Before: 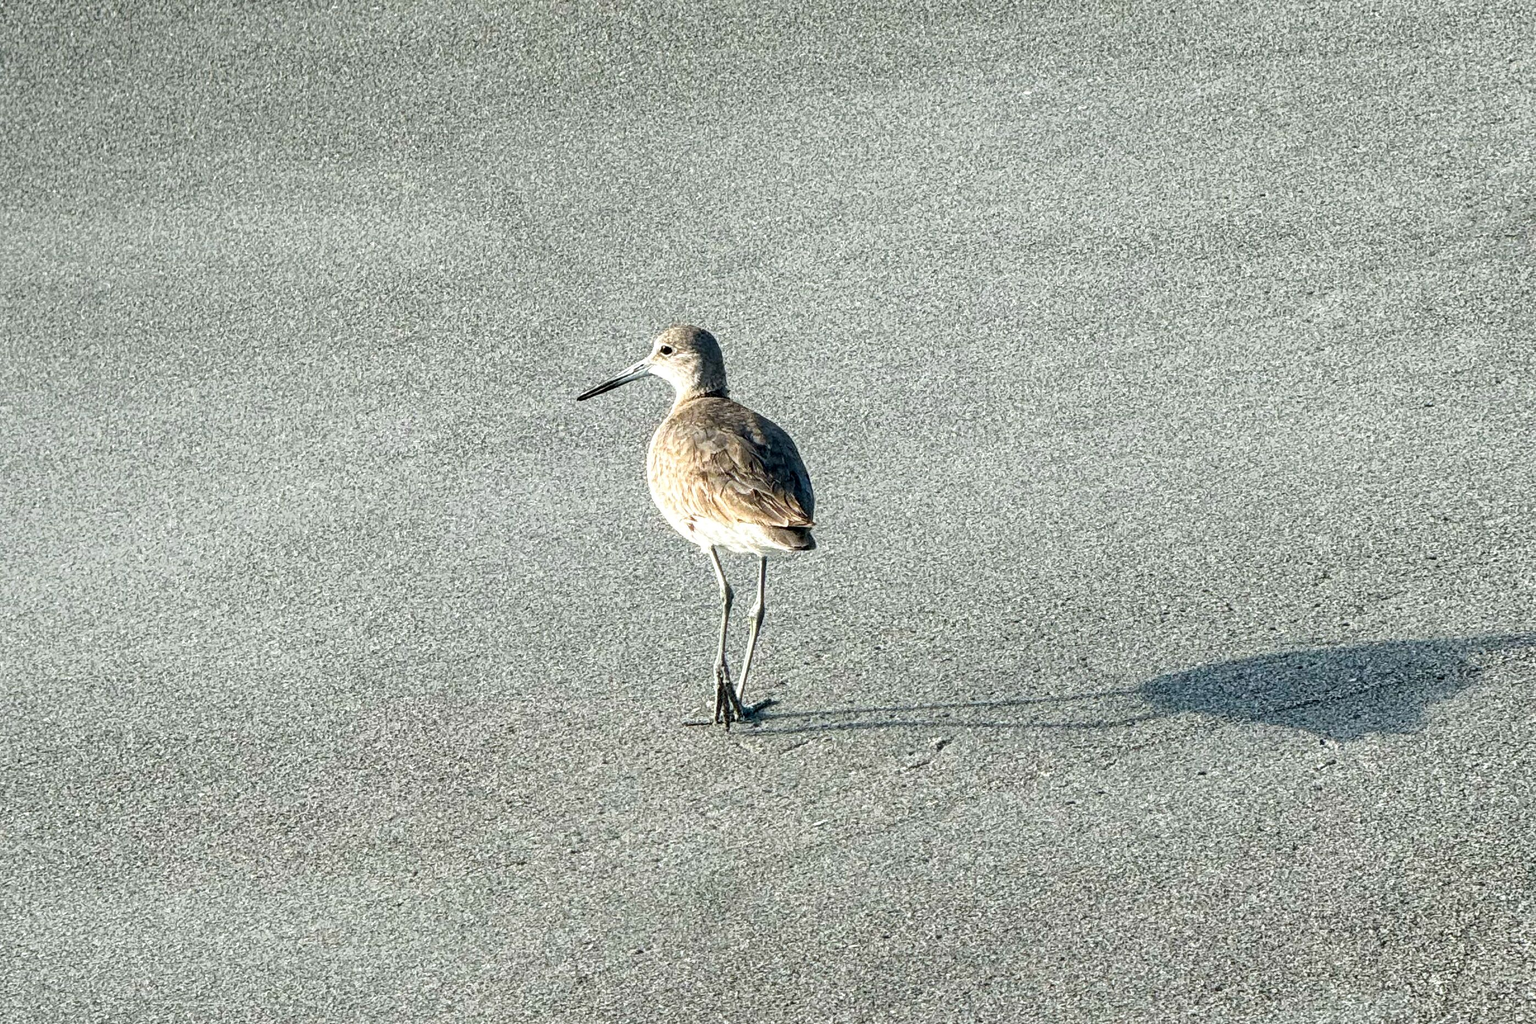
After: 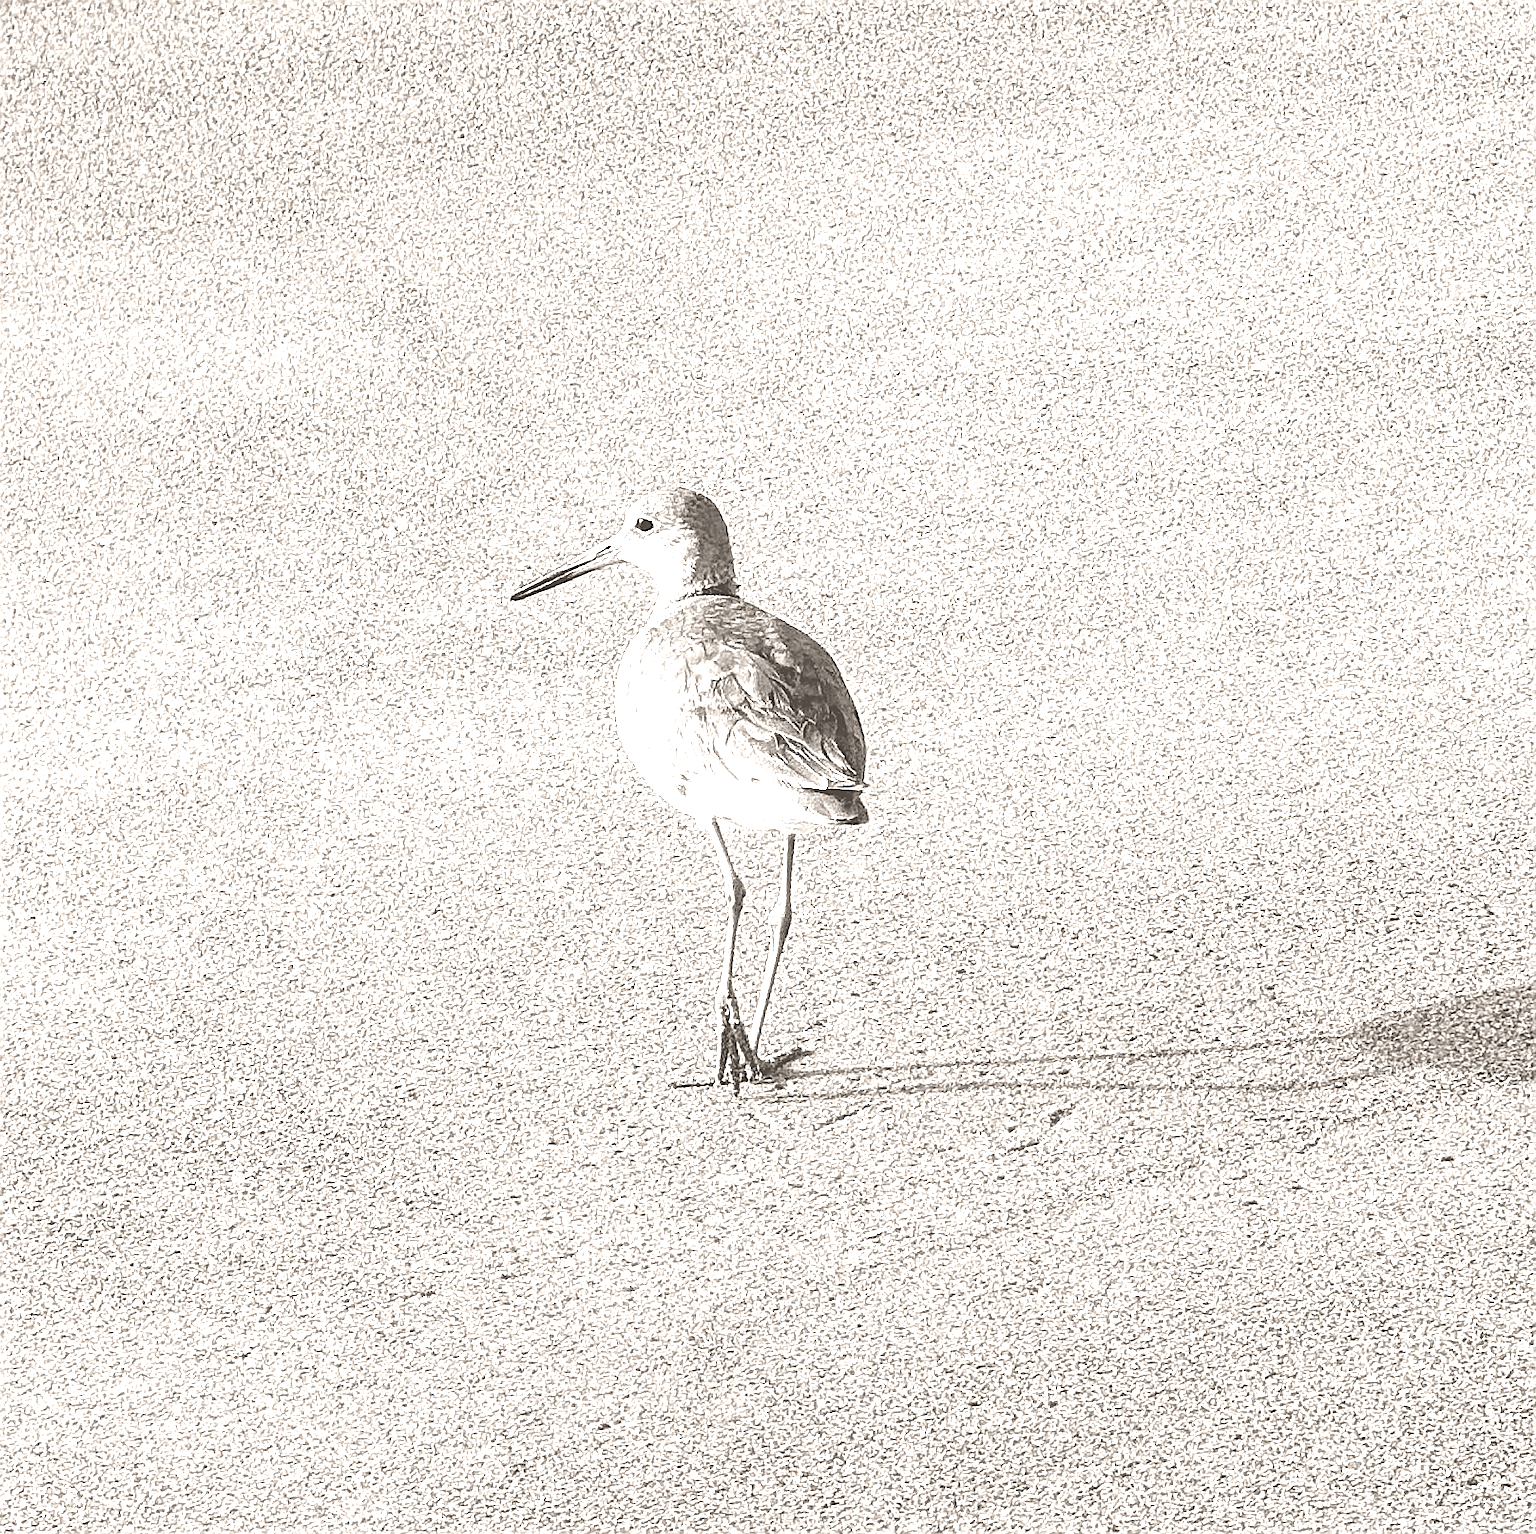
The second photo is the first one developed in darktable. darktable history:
crop and rotate: left 15.446%, right 17.836%
white balance: red 0.976, blue 1.04
sharpen: radius 1.4, amount 1.25, threshold 0.7
colorize: hue 34.49°, saturation 35.33%, source mix 100%, lightness 55%, version 1
